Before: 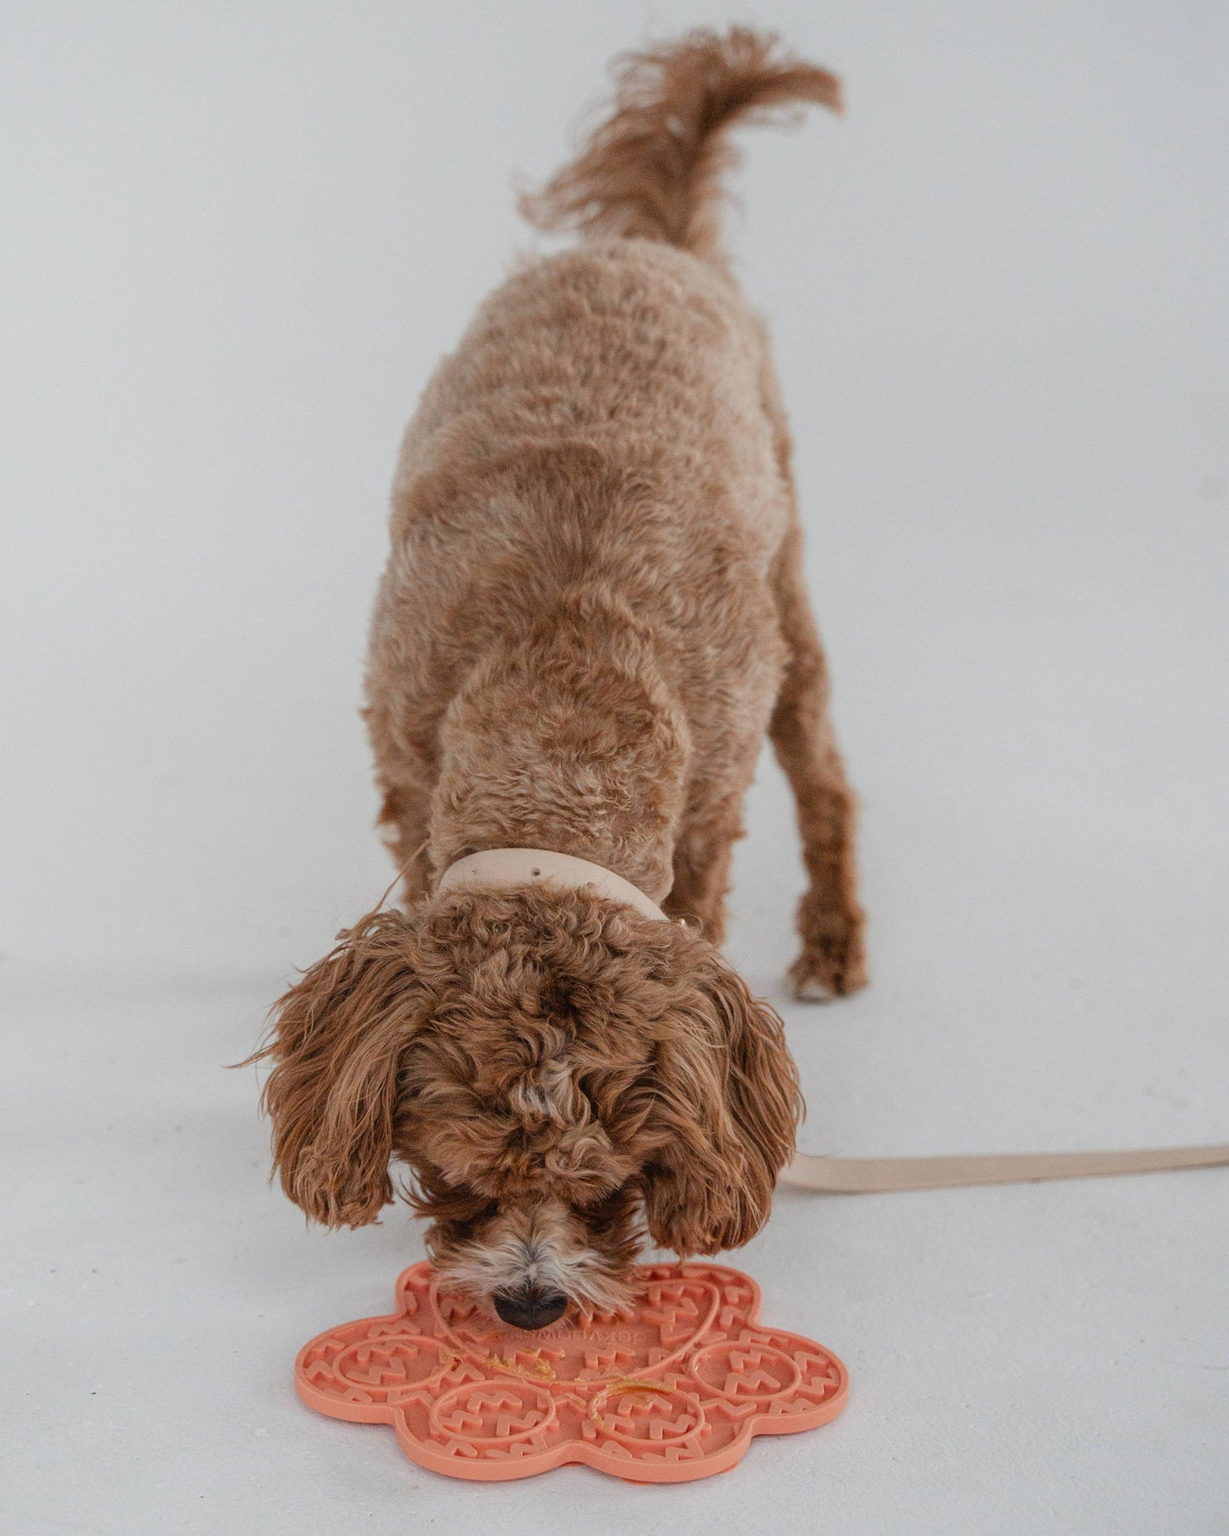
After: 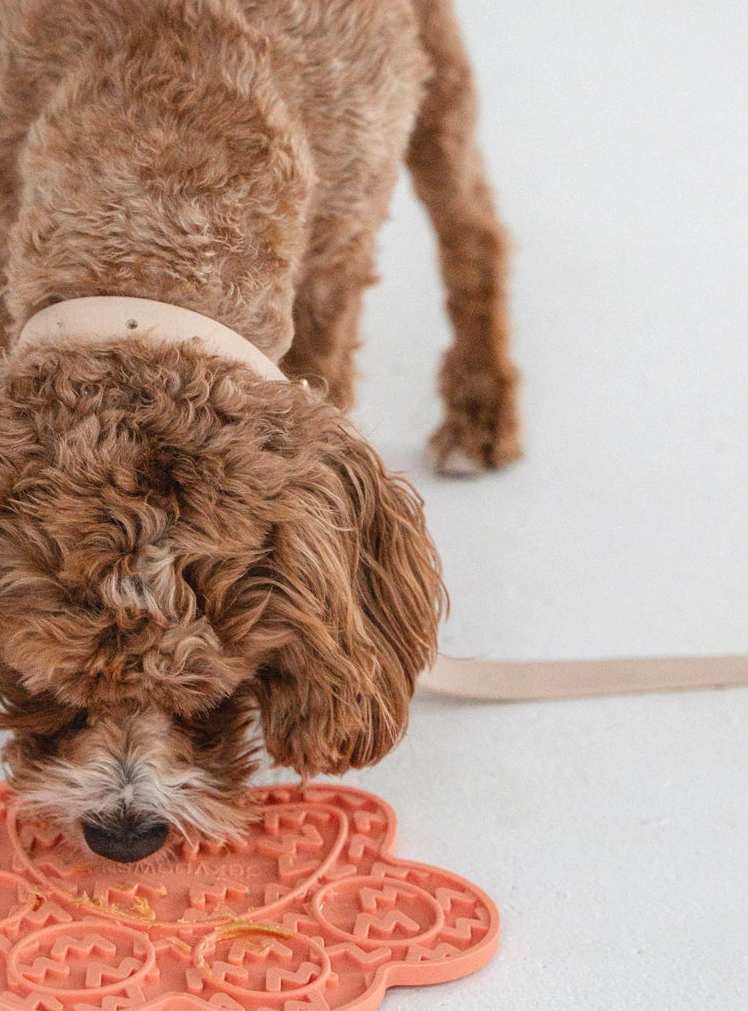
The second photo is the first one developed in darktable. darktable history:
crop: left 34.479%, top 38.822%, right 13.718%, bottom 5.172%
exposure: black level correction 0, exposure 0.5 EV, compensate highlight preservation false
